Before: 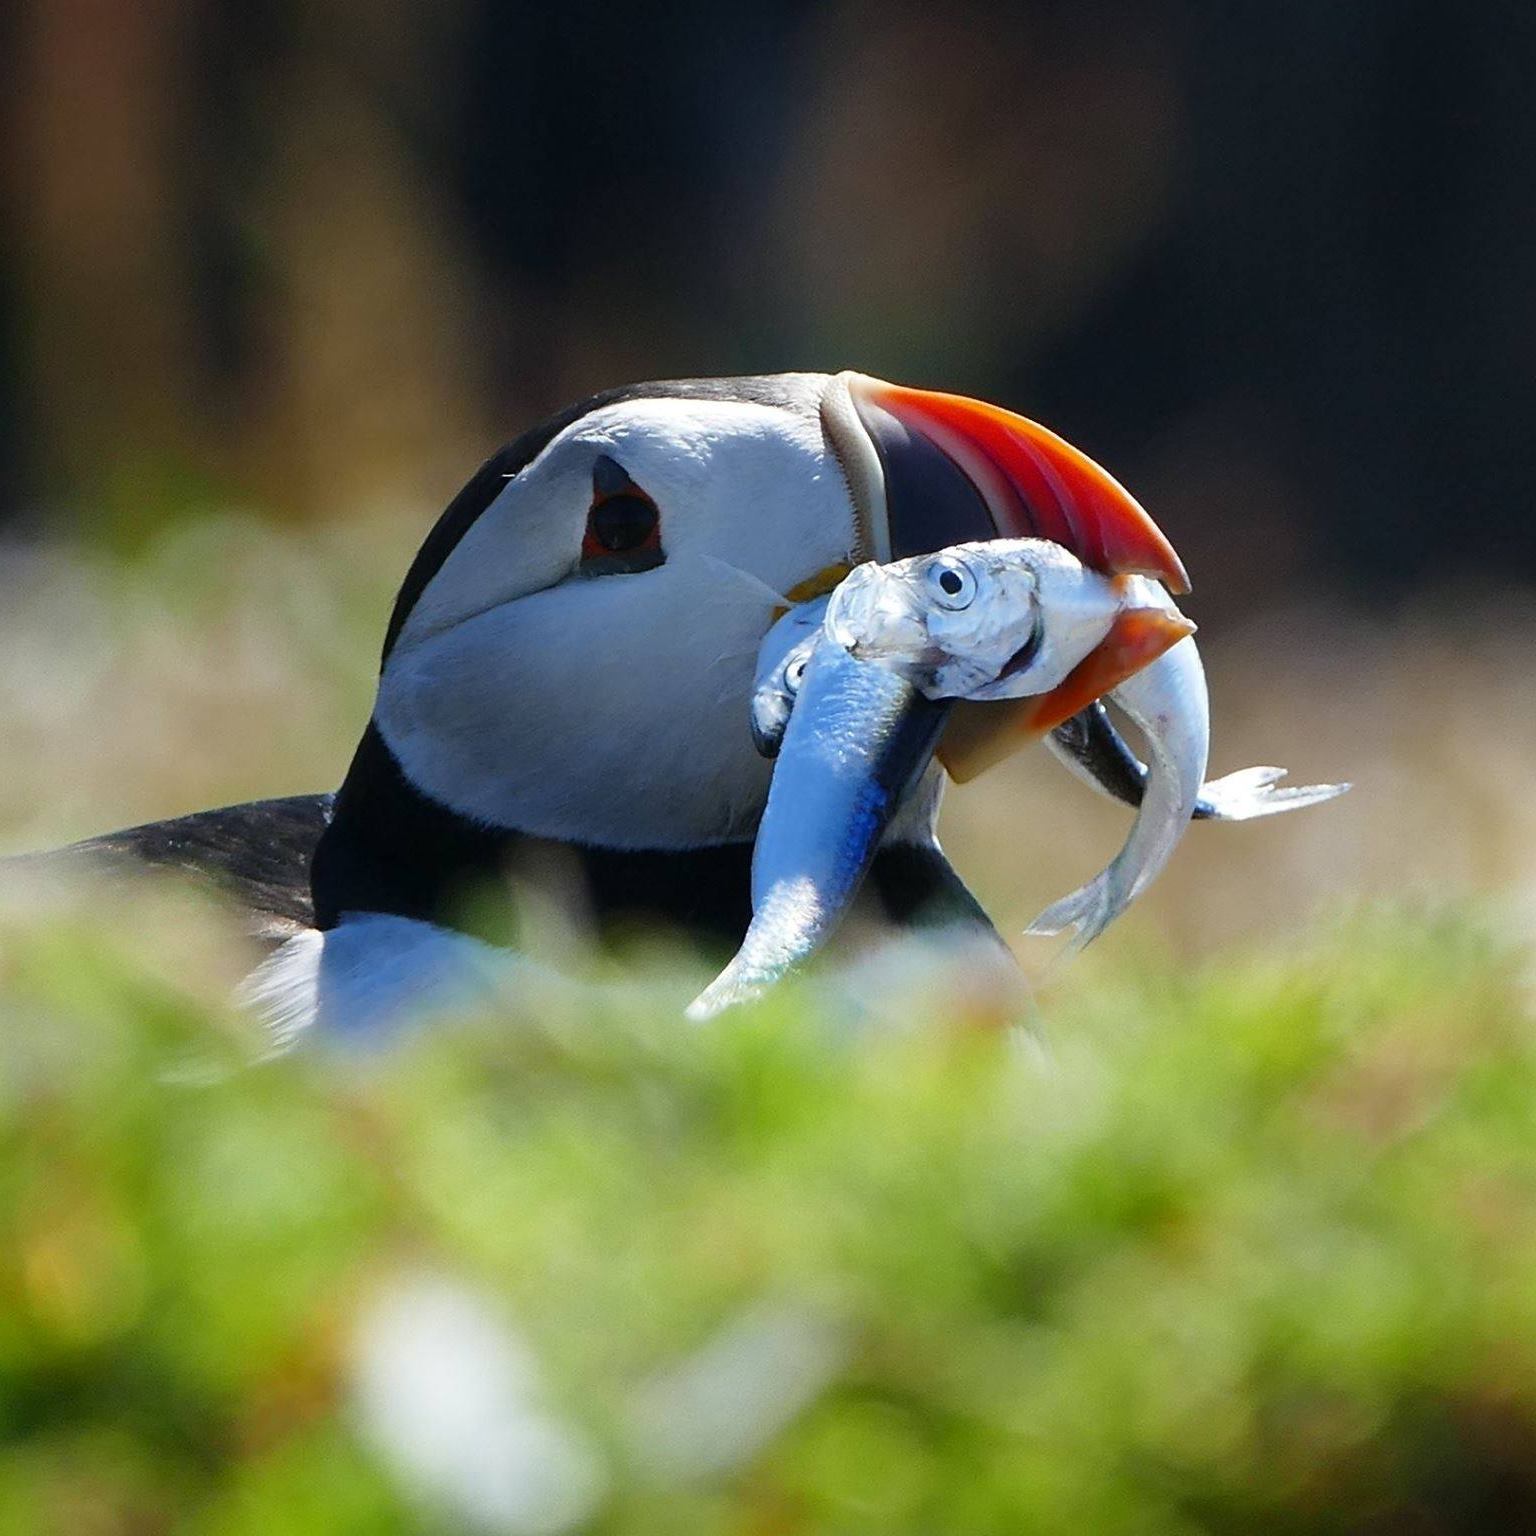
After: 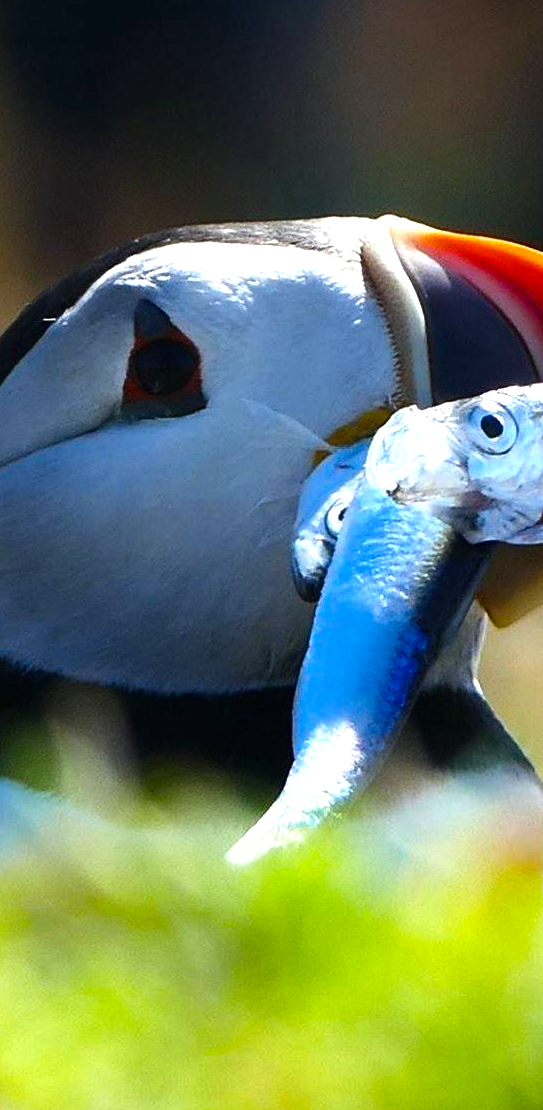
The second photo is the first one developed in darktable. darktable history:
crop and rotate: left 29.921%, top 10.184%, right 34.715%, bottom 17.49%
color balance rgb: linear chroma grading › global chroma 15.285%, perceptual saturation grading › global saturation 11.949%, perceptual brilliance grading › global brilliance -4.711%, perceptual brilliance grading › highlights 25.043%, perceptual brilliance grading › mid-tones 7.043%, perceptual brilliance grading › shadows -4.927%
